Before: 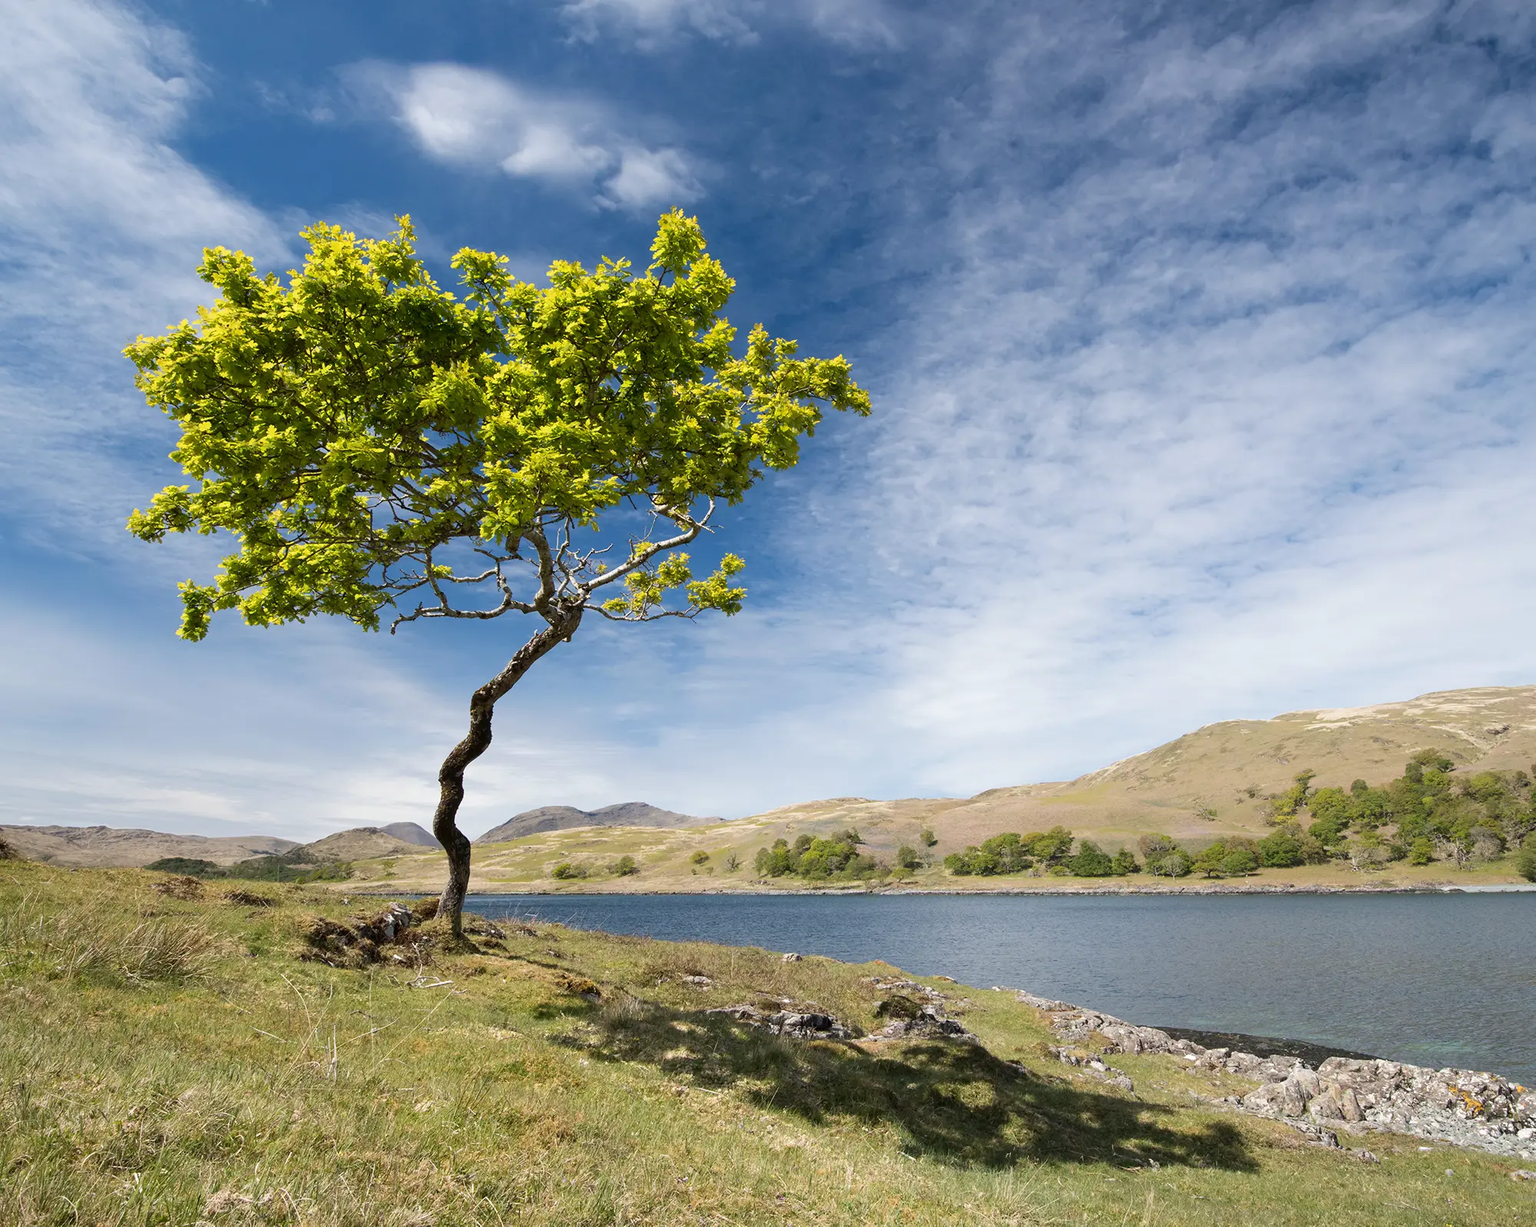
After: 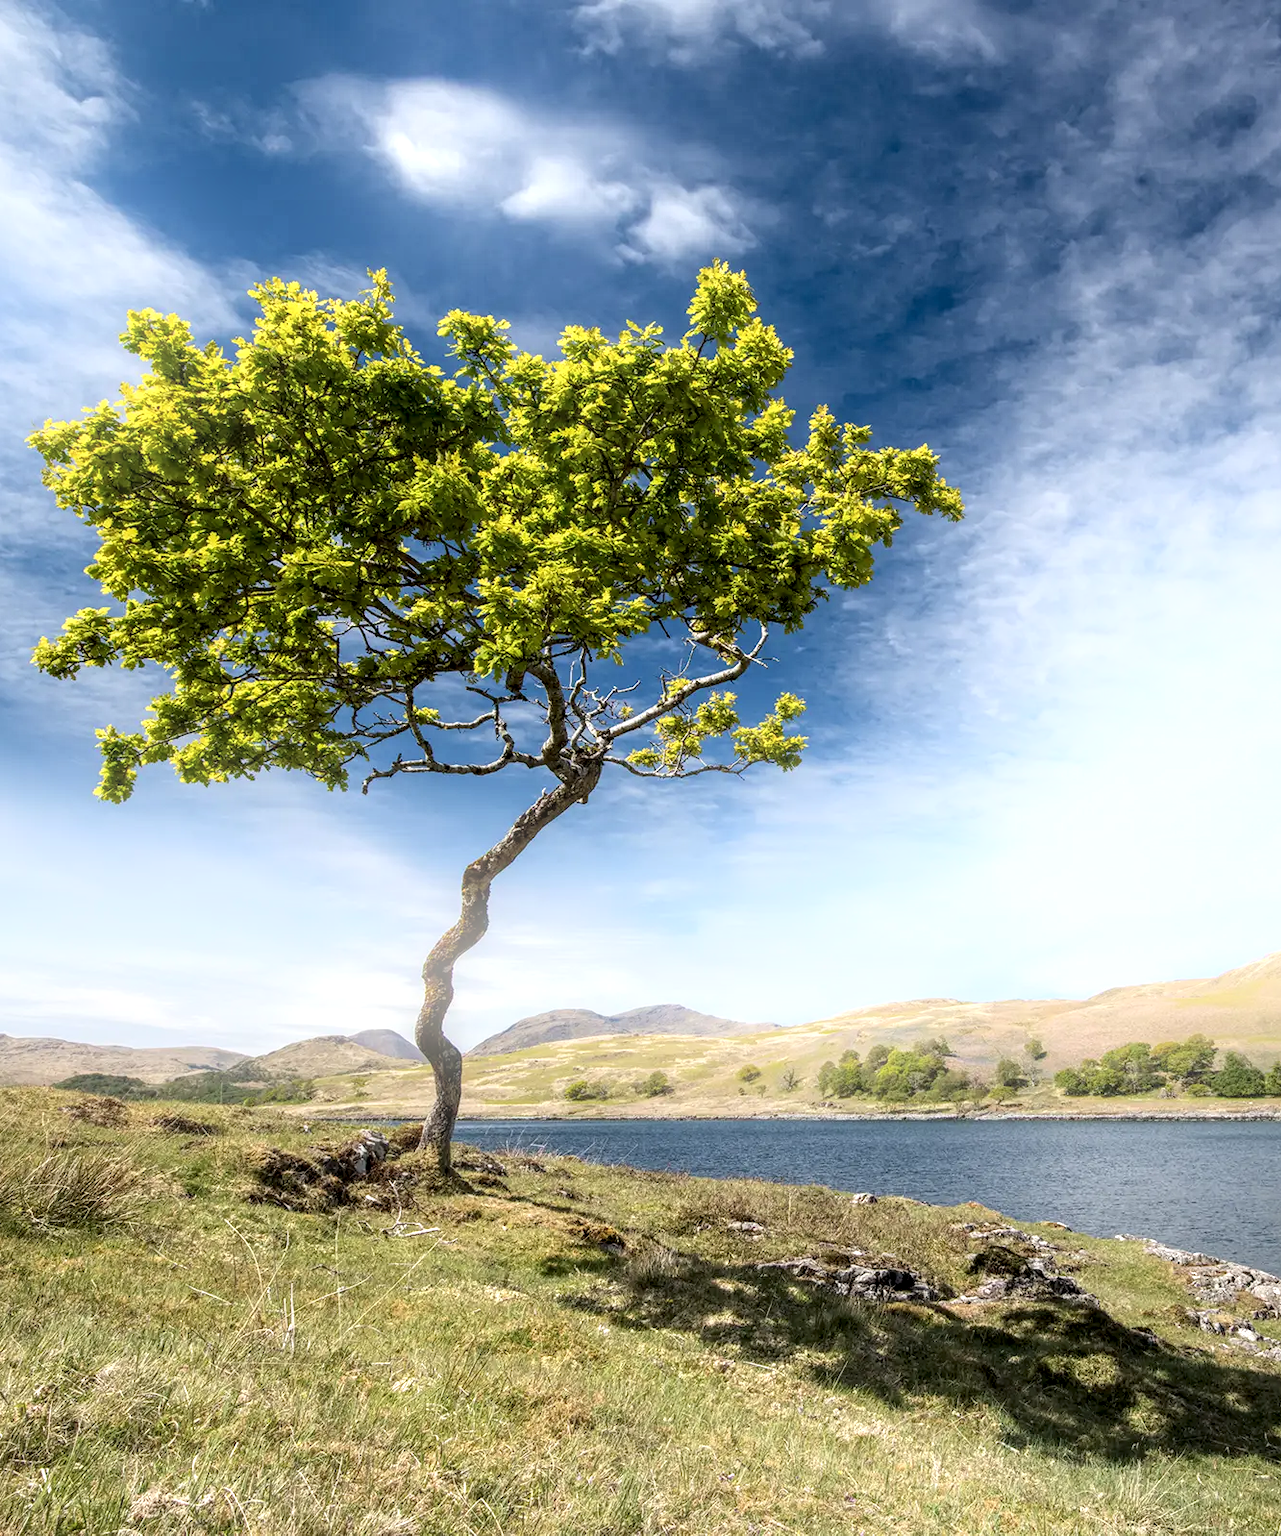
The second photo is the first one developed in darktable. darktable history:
bloom: threshold 82.5%, strength 16.25%
crop and rotate: left 6.617%, right 26.717%
local contrast: highlights 19%, detail 186%
